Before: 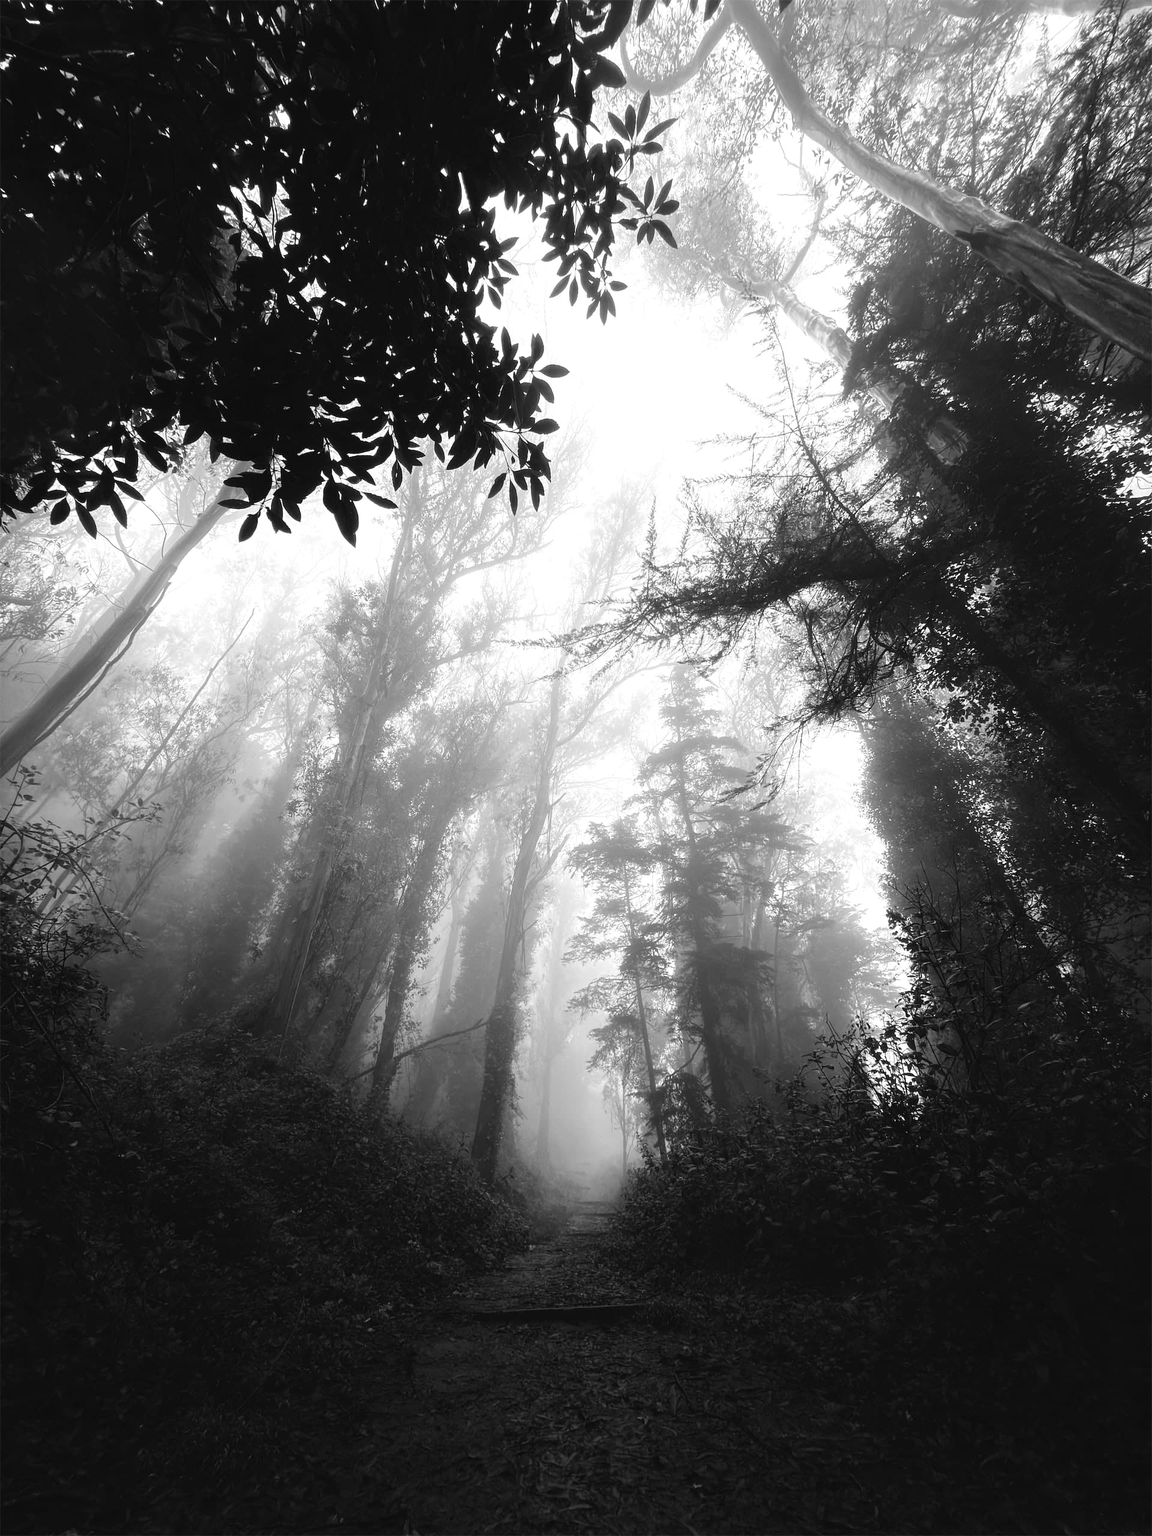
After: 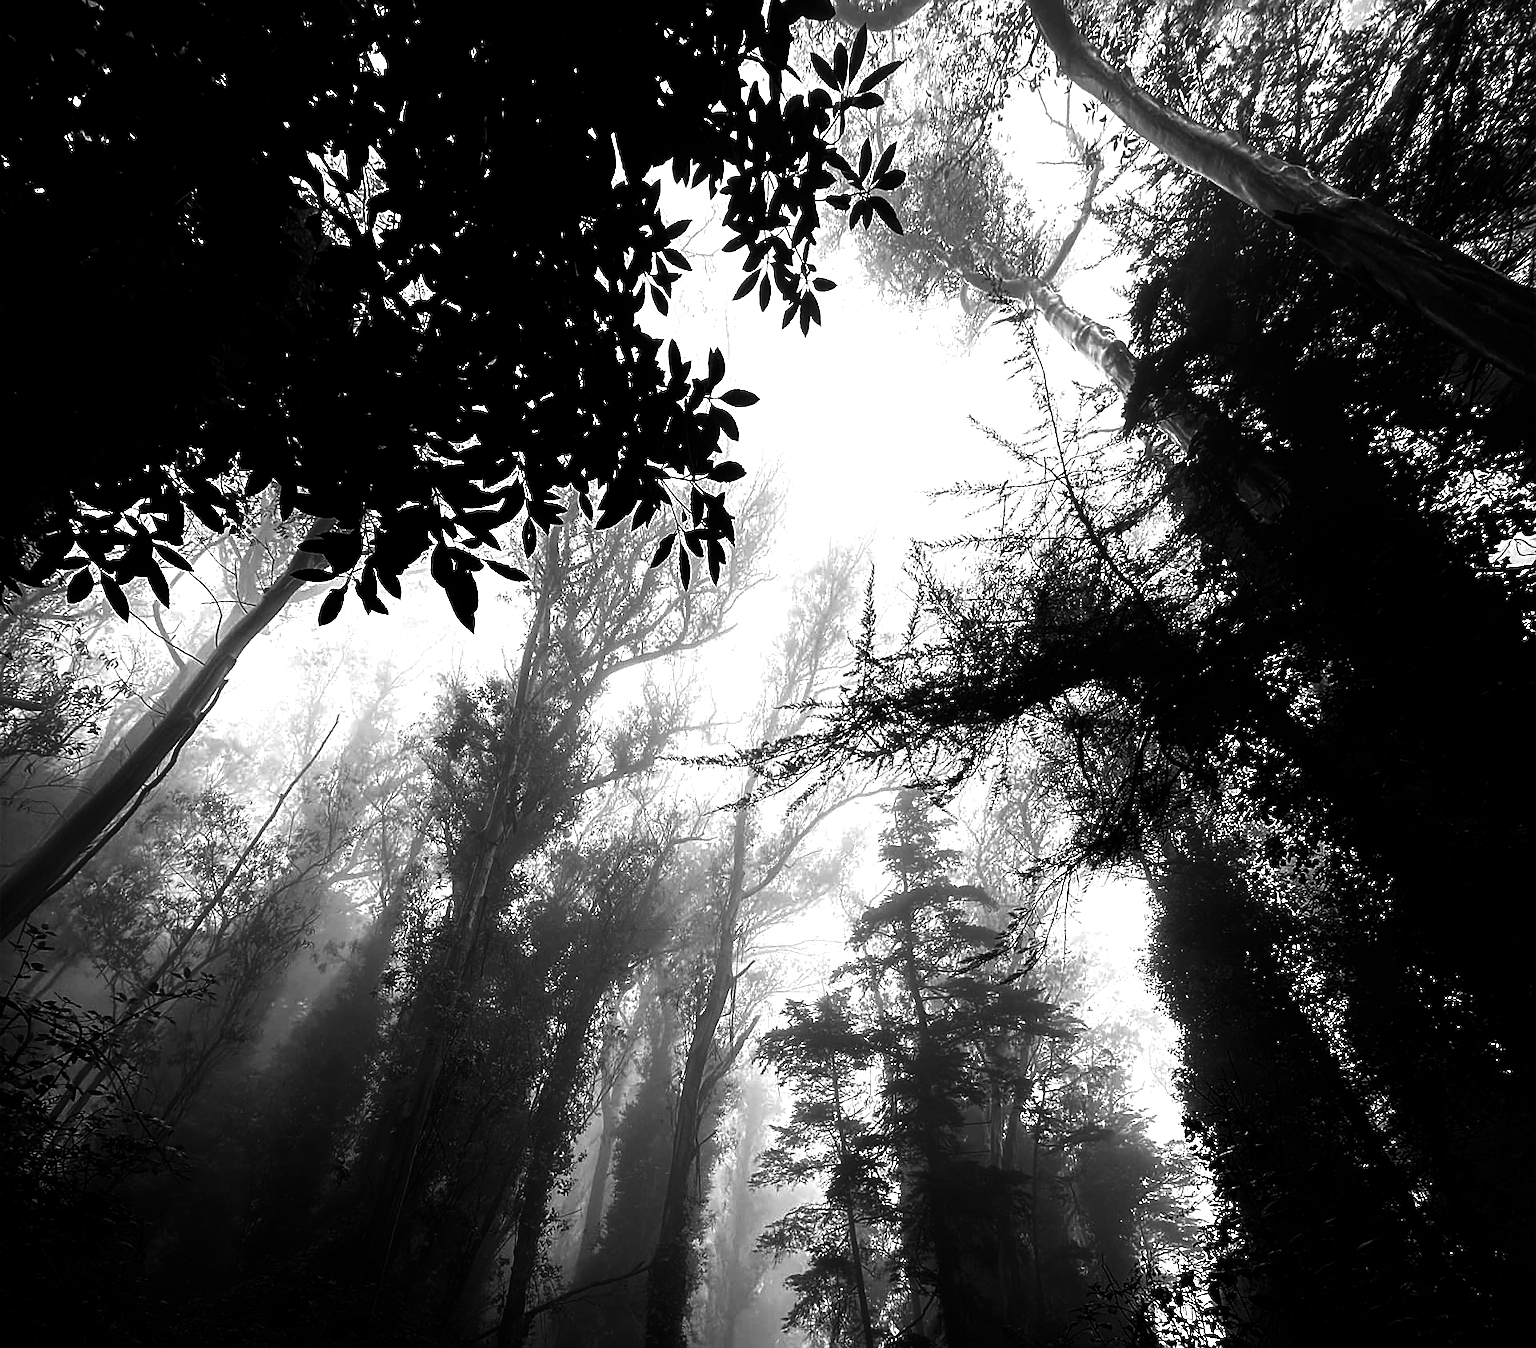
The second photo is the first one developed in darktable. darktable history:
contrast brightness saturation: brightness -0.999, saturation 0.996
exposure: black level correction -0.001, exposure 0.079 EV, compensate highlight preservation false
crop and rotate: top 4.74%, bottom 29.413%
sharpen: on, module defaults
